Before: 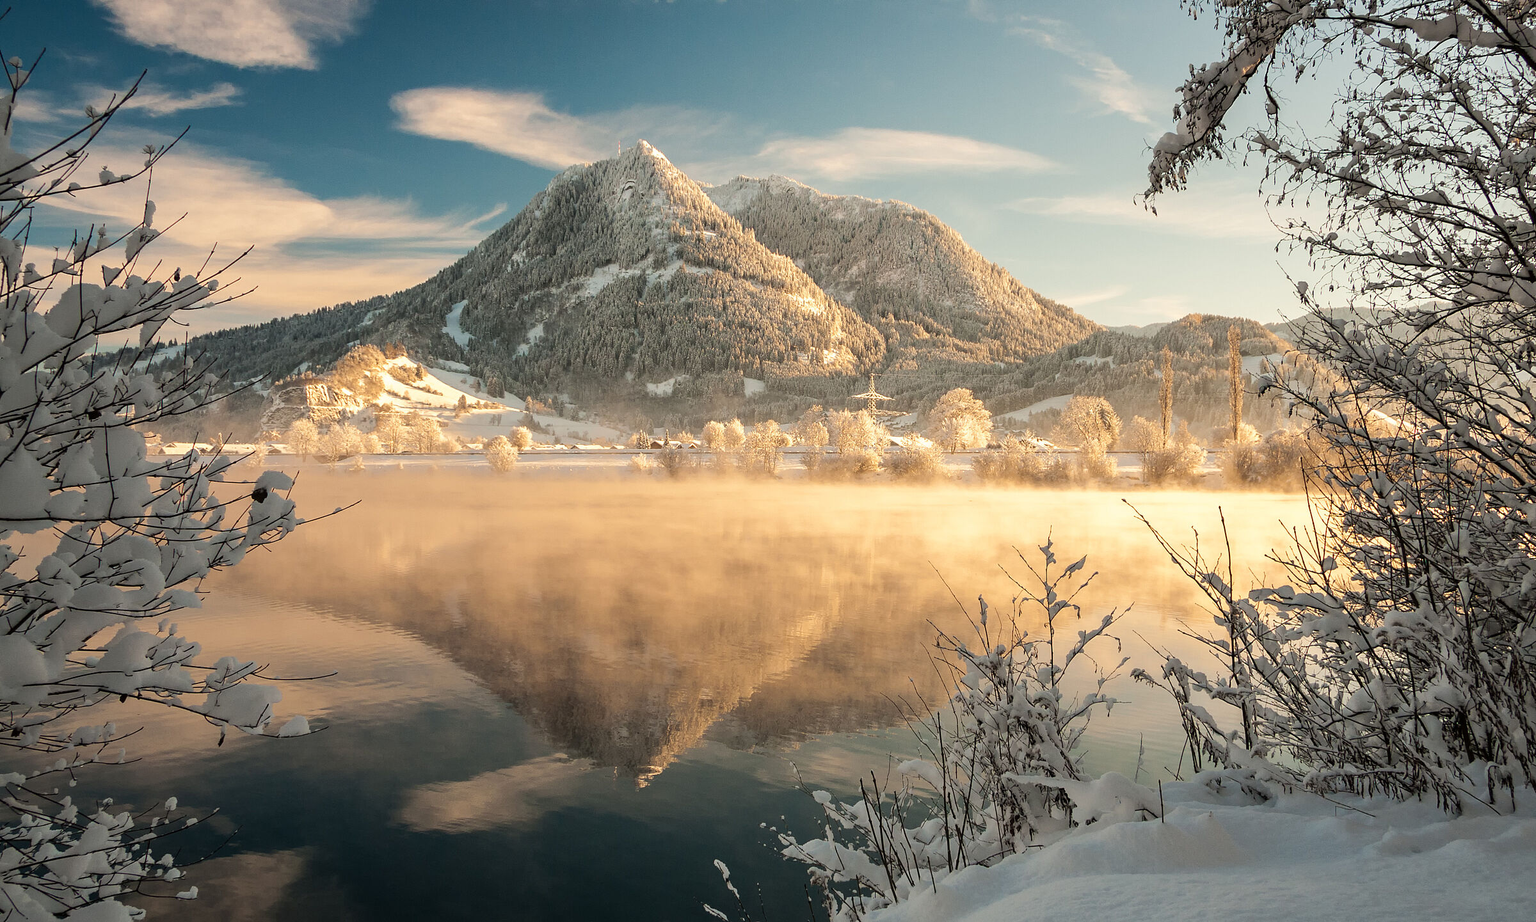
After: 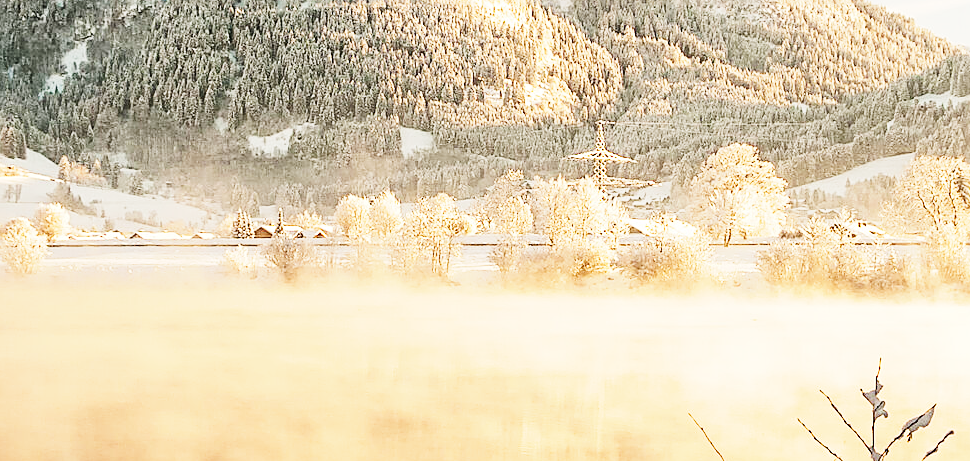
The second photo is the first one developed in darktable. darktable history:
sharpen: amount 0.6
crop: left 31.751%, top 32.172%, right 27.8%, bottom 35.83%
base curve: curves: ch0 [(0, 0) (0, 0.001) (0.001, 0.001) (0.004, 0.002) (0.007, 0.004) (0.015, 0.013) (0.033, 0.045) (0.052, 0.096) (0.075, 0.17) (0.099, 0.241) (0.163, 0.42) (0.219, 0.55) (0.259, 0.616) (0.327, 0.722) (0.365, 0.765) (0.522, 0.873) (0.547, 0.881) (0.689, 0.919) (0.826, 0.952) (1, 1)], preserve colors none
